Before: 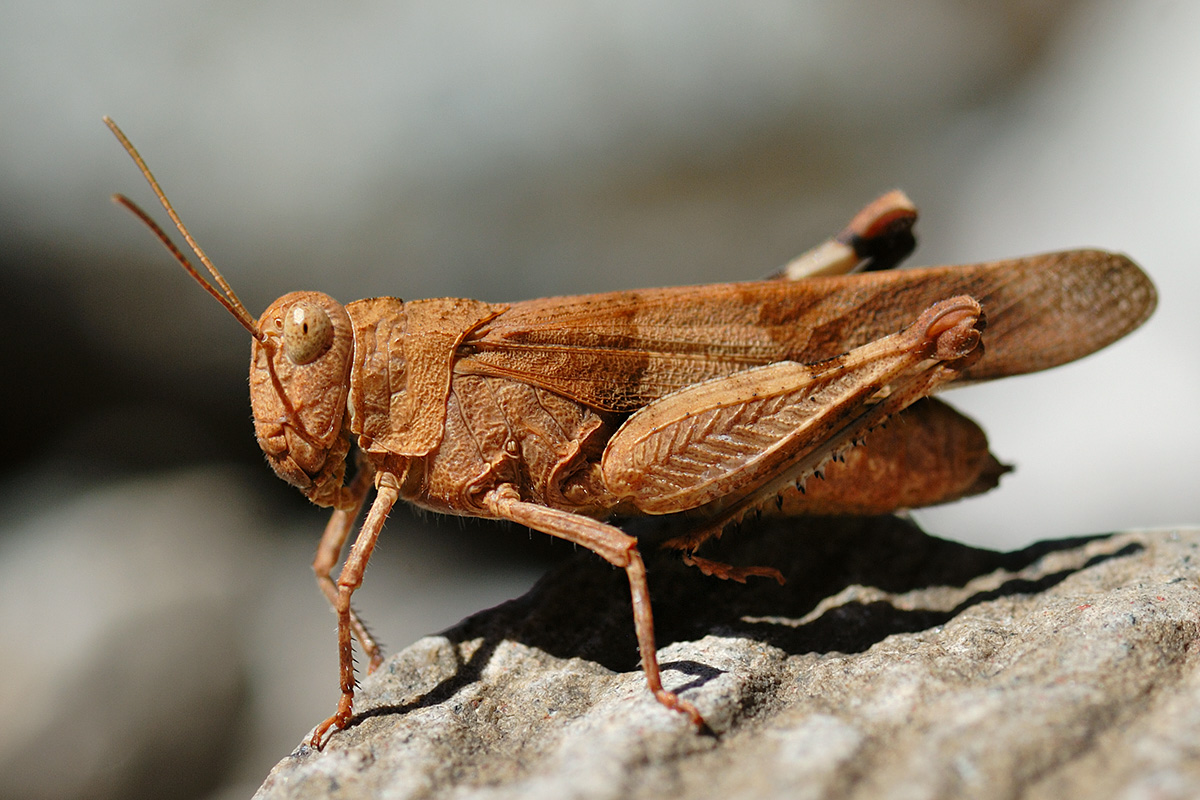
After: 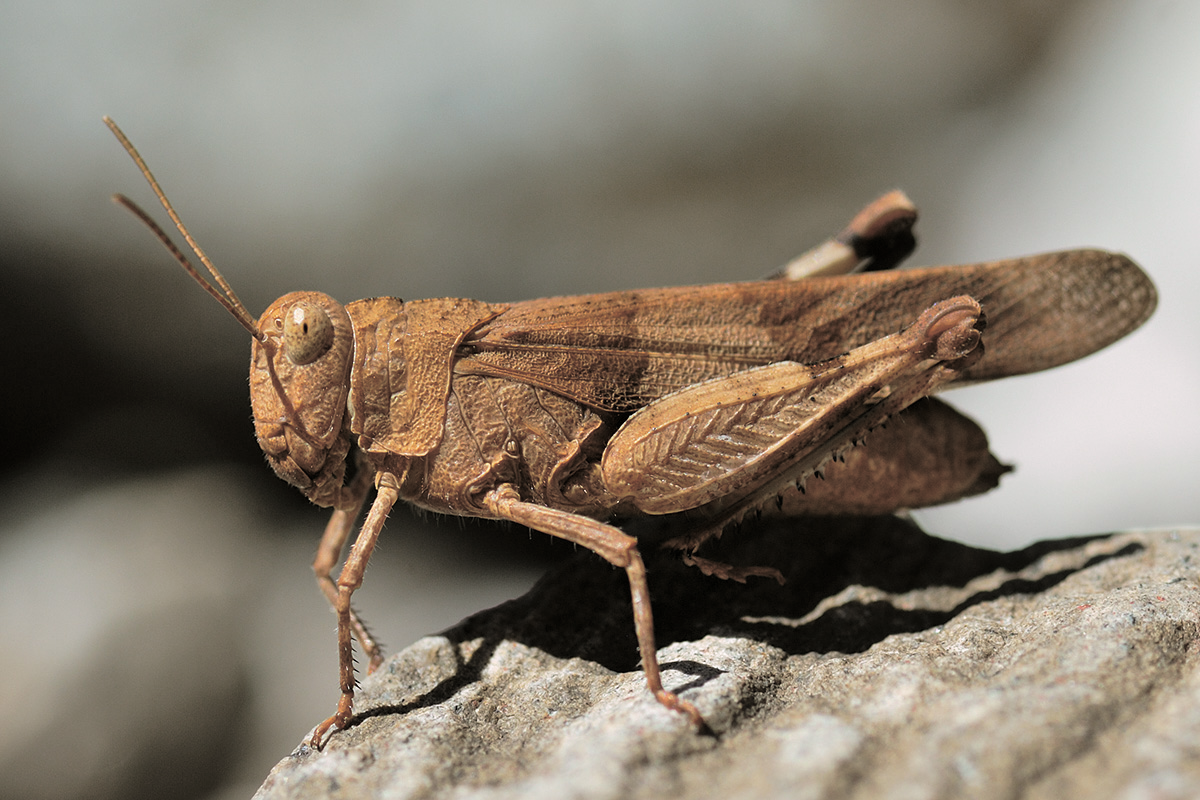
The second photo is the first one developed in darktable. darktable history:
split-toning: shadows › hue 46.8°, shadows › saturation 0.17, highlights › hue 316.8°, highlights › saturation 0.27, balance -51.82
